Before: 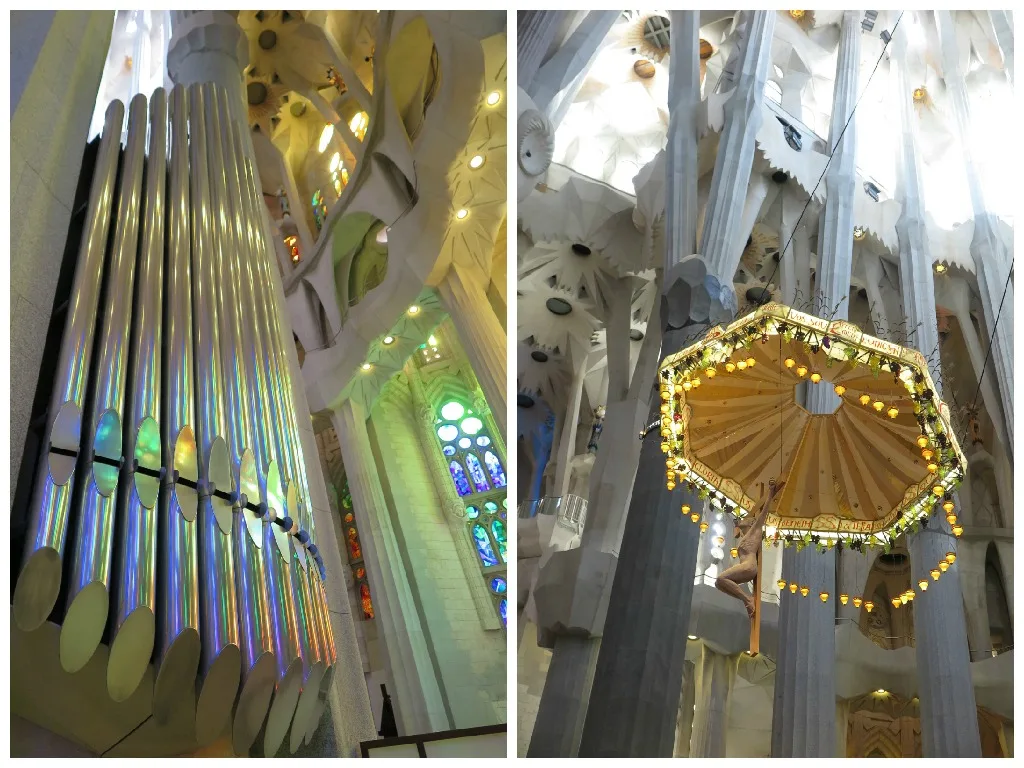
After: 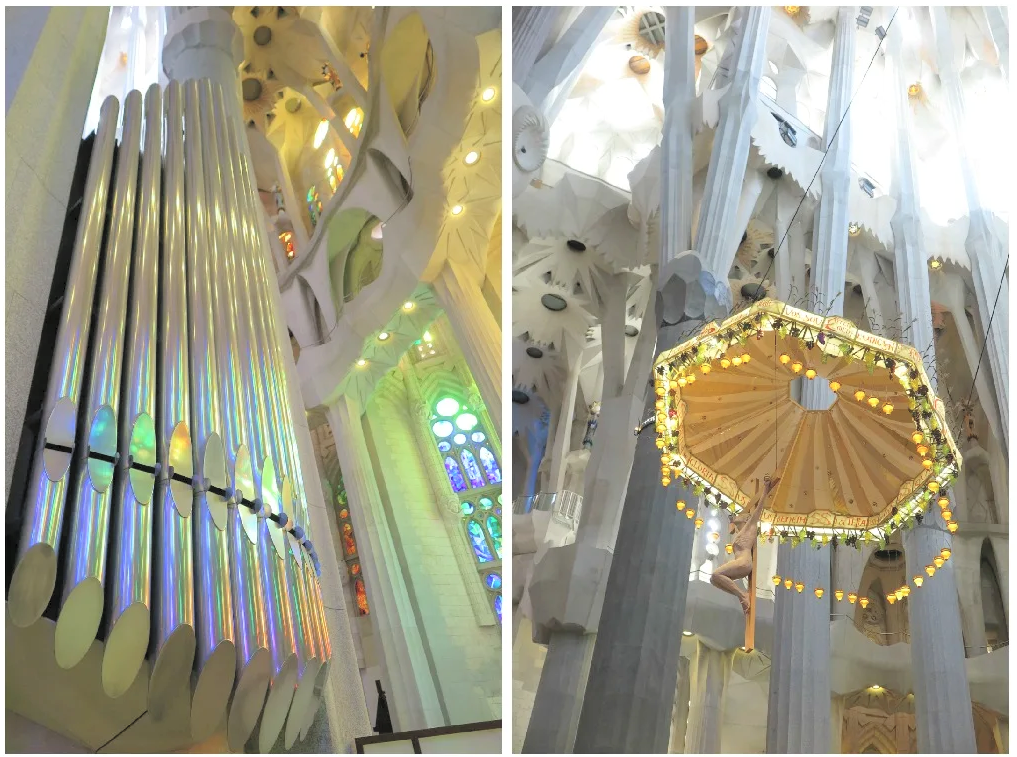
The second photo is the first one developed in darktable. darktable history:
contrast brightness saturation: brightness 0.277
tone equalizer: edges refinement/feathering 500, mask exposure compensation -1.57 EV, preserve details guided filter
crop: left 0.505%, top 0.528%, right 0.167%, bottom 0.875%
